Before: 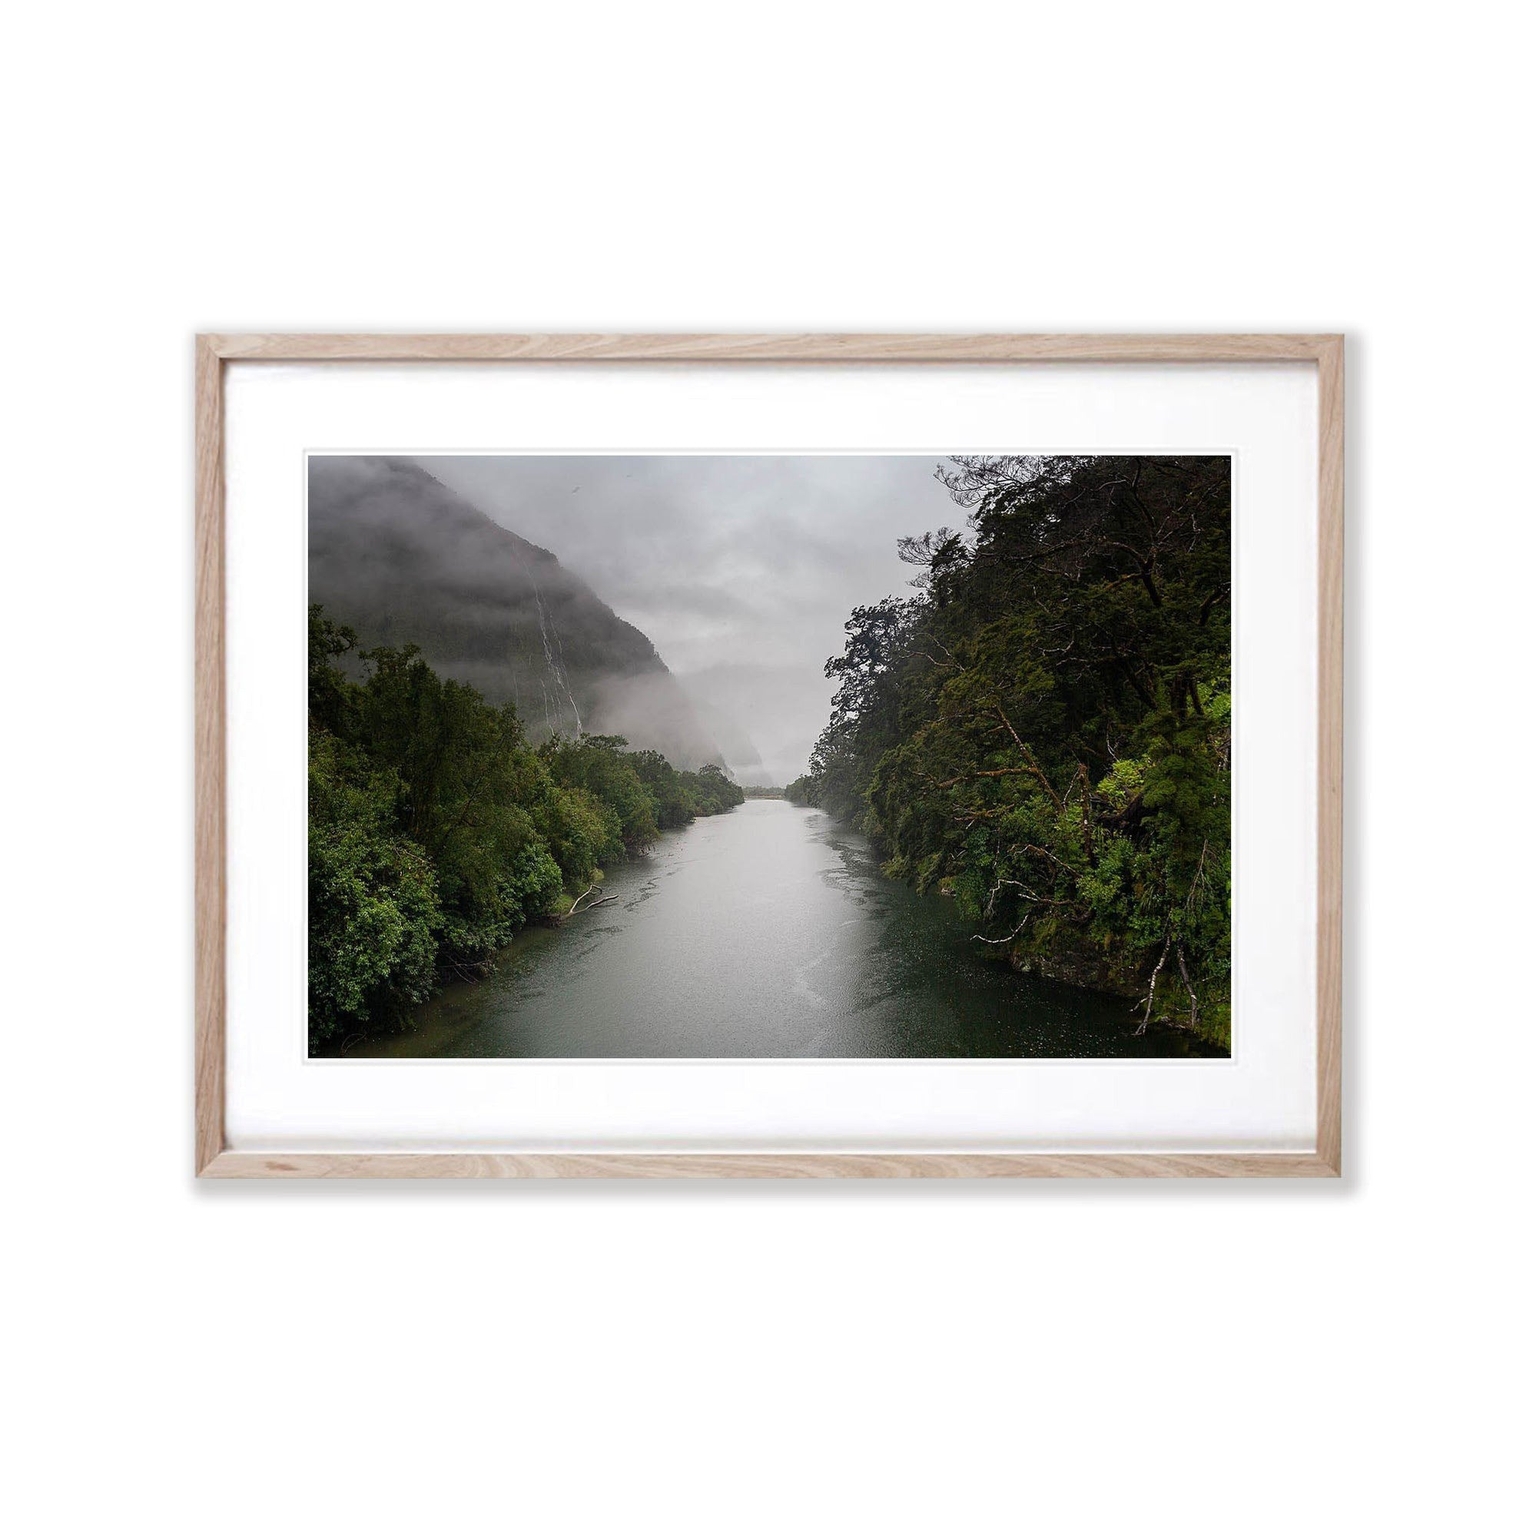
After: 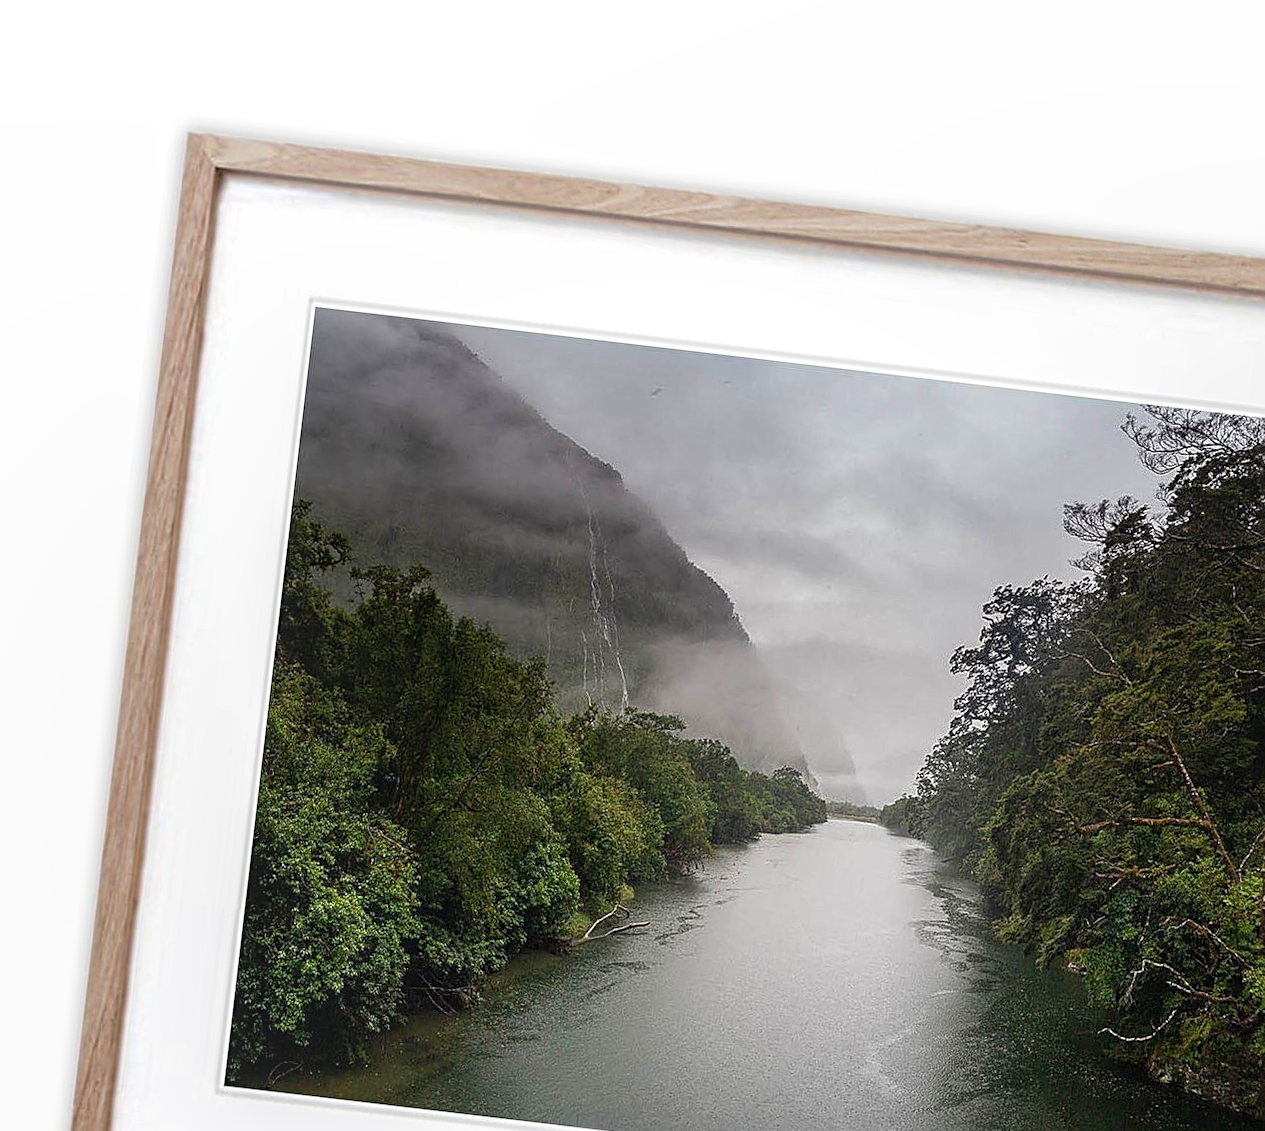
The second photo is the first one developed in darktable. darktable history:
local contrast: on, module defaults
sharpen: on, module defaults
velvia: strength 15.28%
crop and rotate: angle -6.7°, left 2.126%, top 6.722%, right 27.607%, bottom 30.453%
